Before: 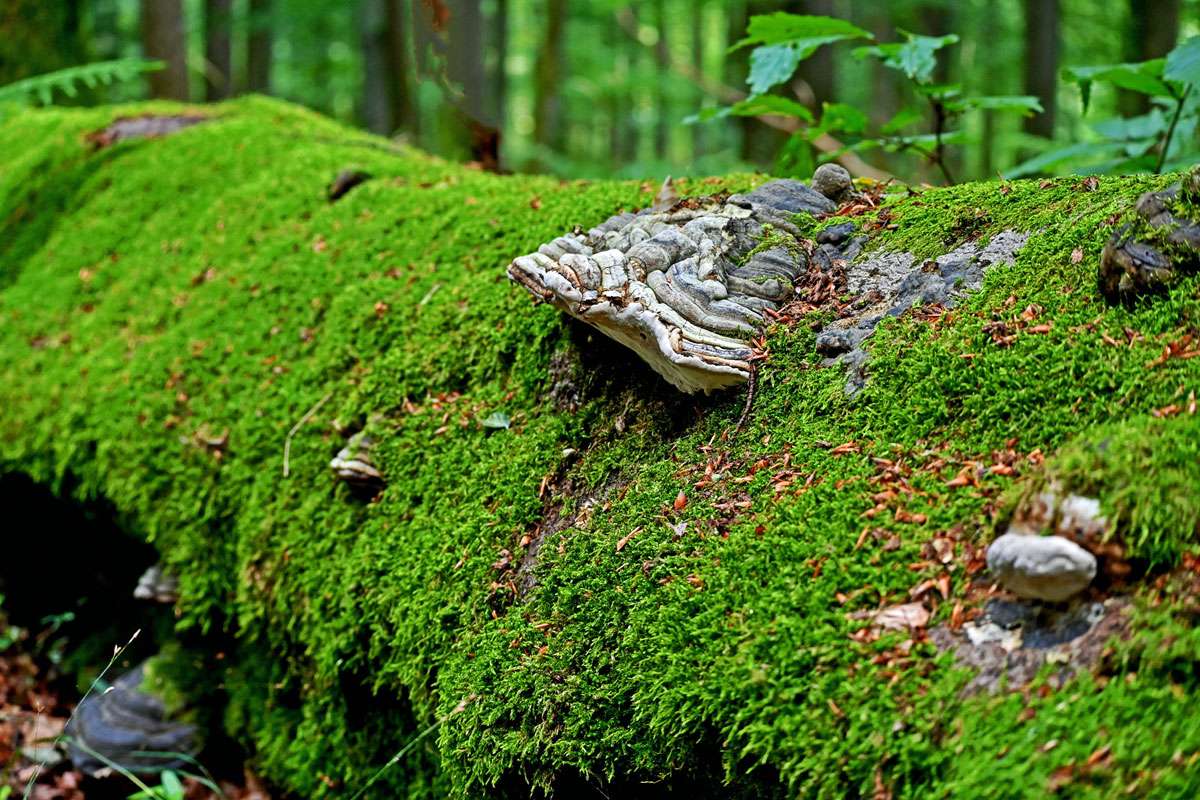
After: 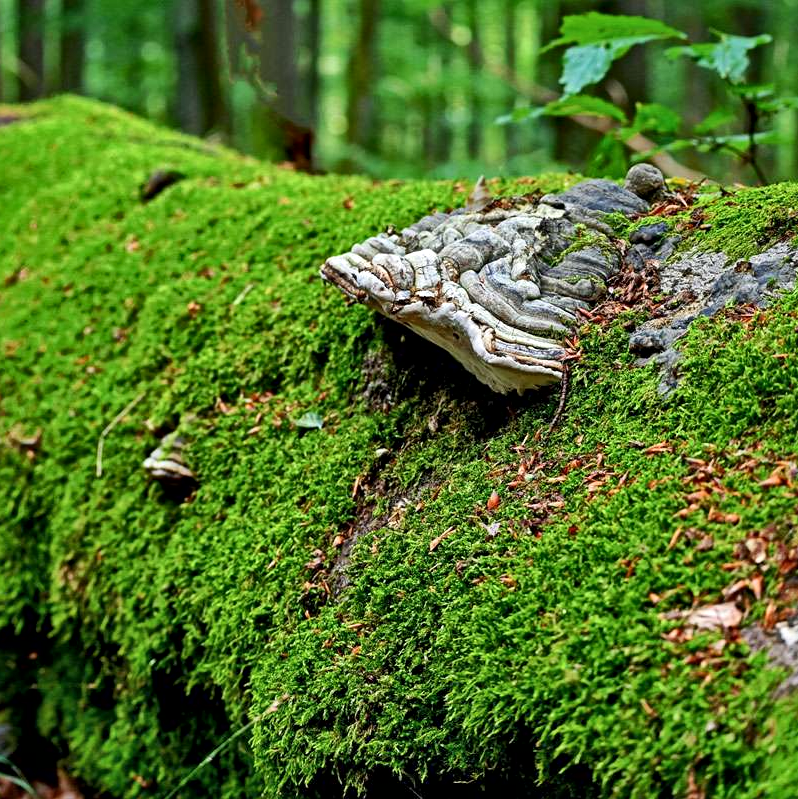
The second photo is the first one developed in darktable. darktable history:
crop and rotate: left 15.618%, right 17.811%
local contrast: mode bilateral grid, contrast 19, coarseness 50, detail 149%, midtone range 0.2
